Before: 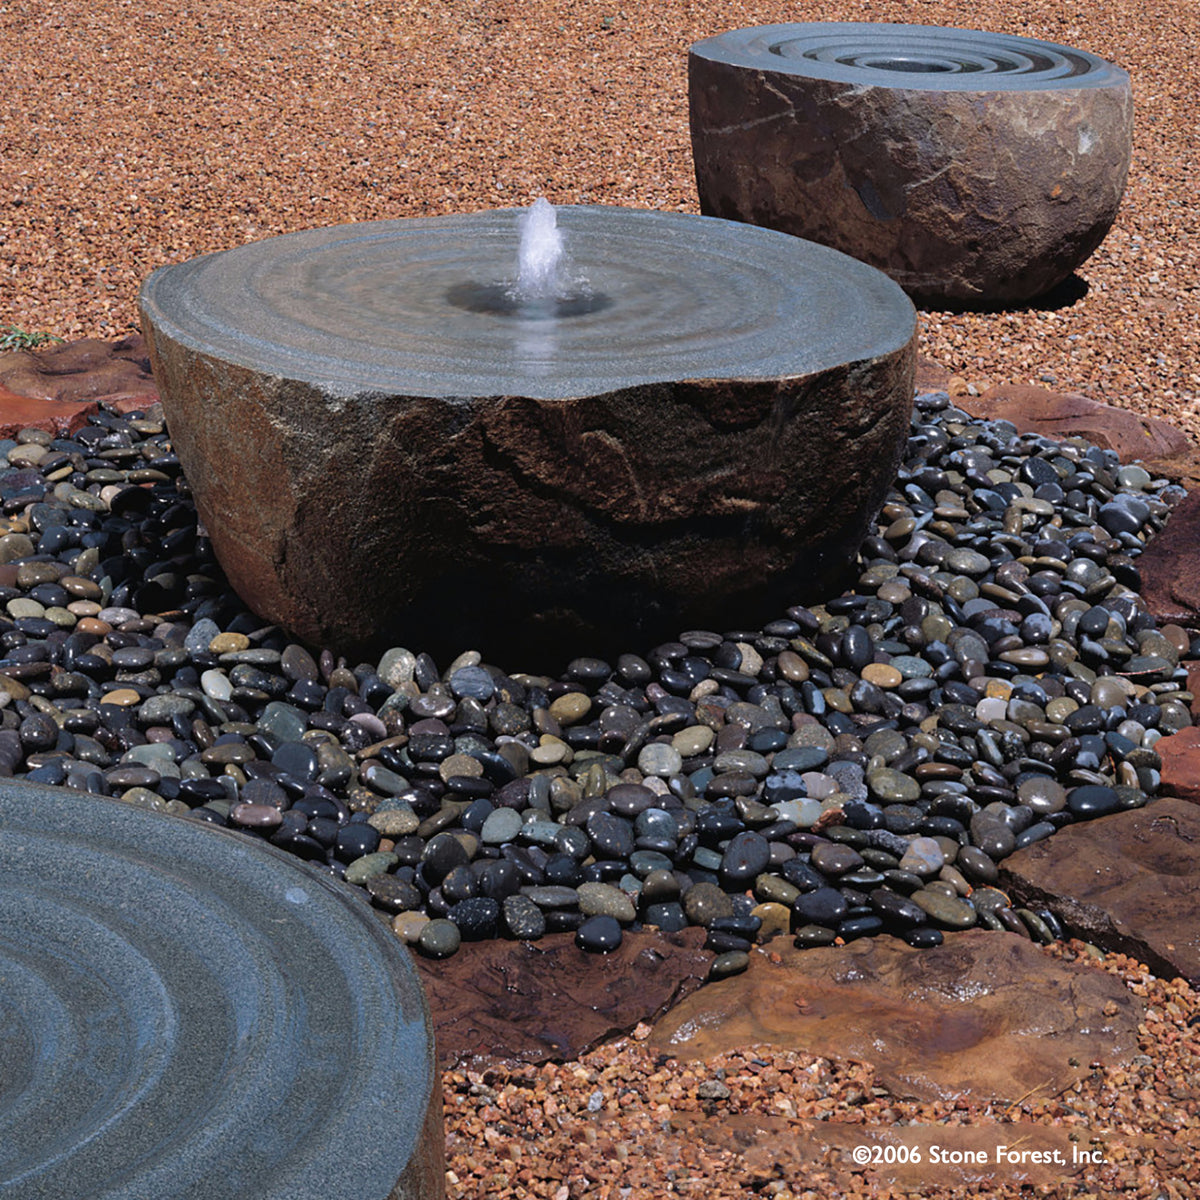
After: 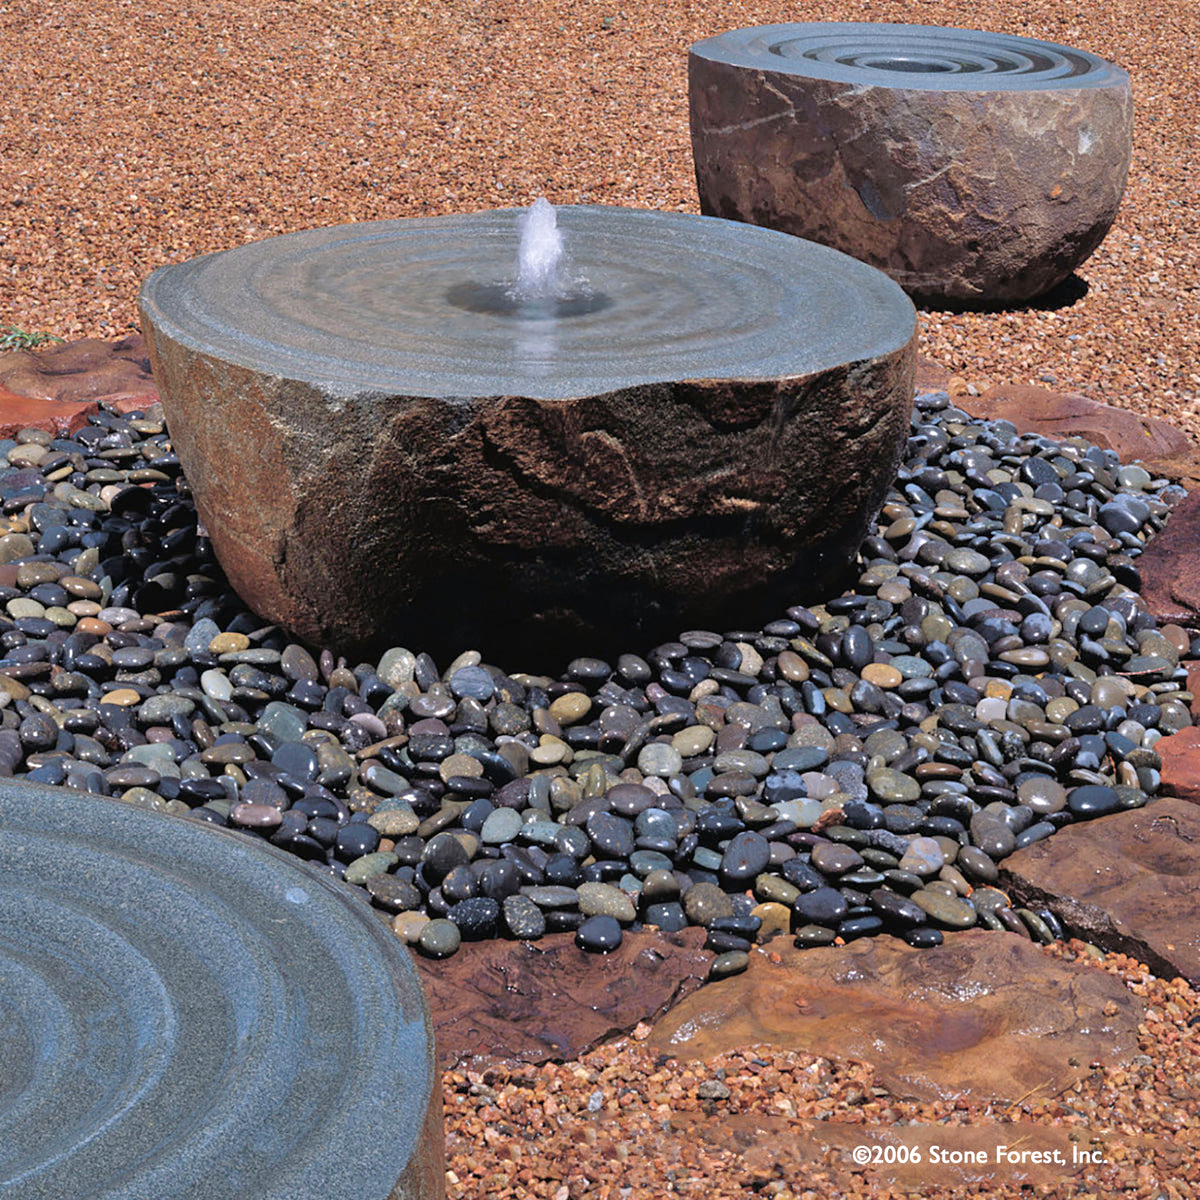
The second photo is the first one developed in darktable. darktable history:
tone equalizer: -7 EV 0.155 EV, -6 EV 0.566 EV, -5 EV 1.11 EV, -4 EV 1.33 EV, -3 EV 1.16 EV, -2 EV 0.6 EV, -1 EV 0.158 EV
